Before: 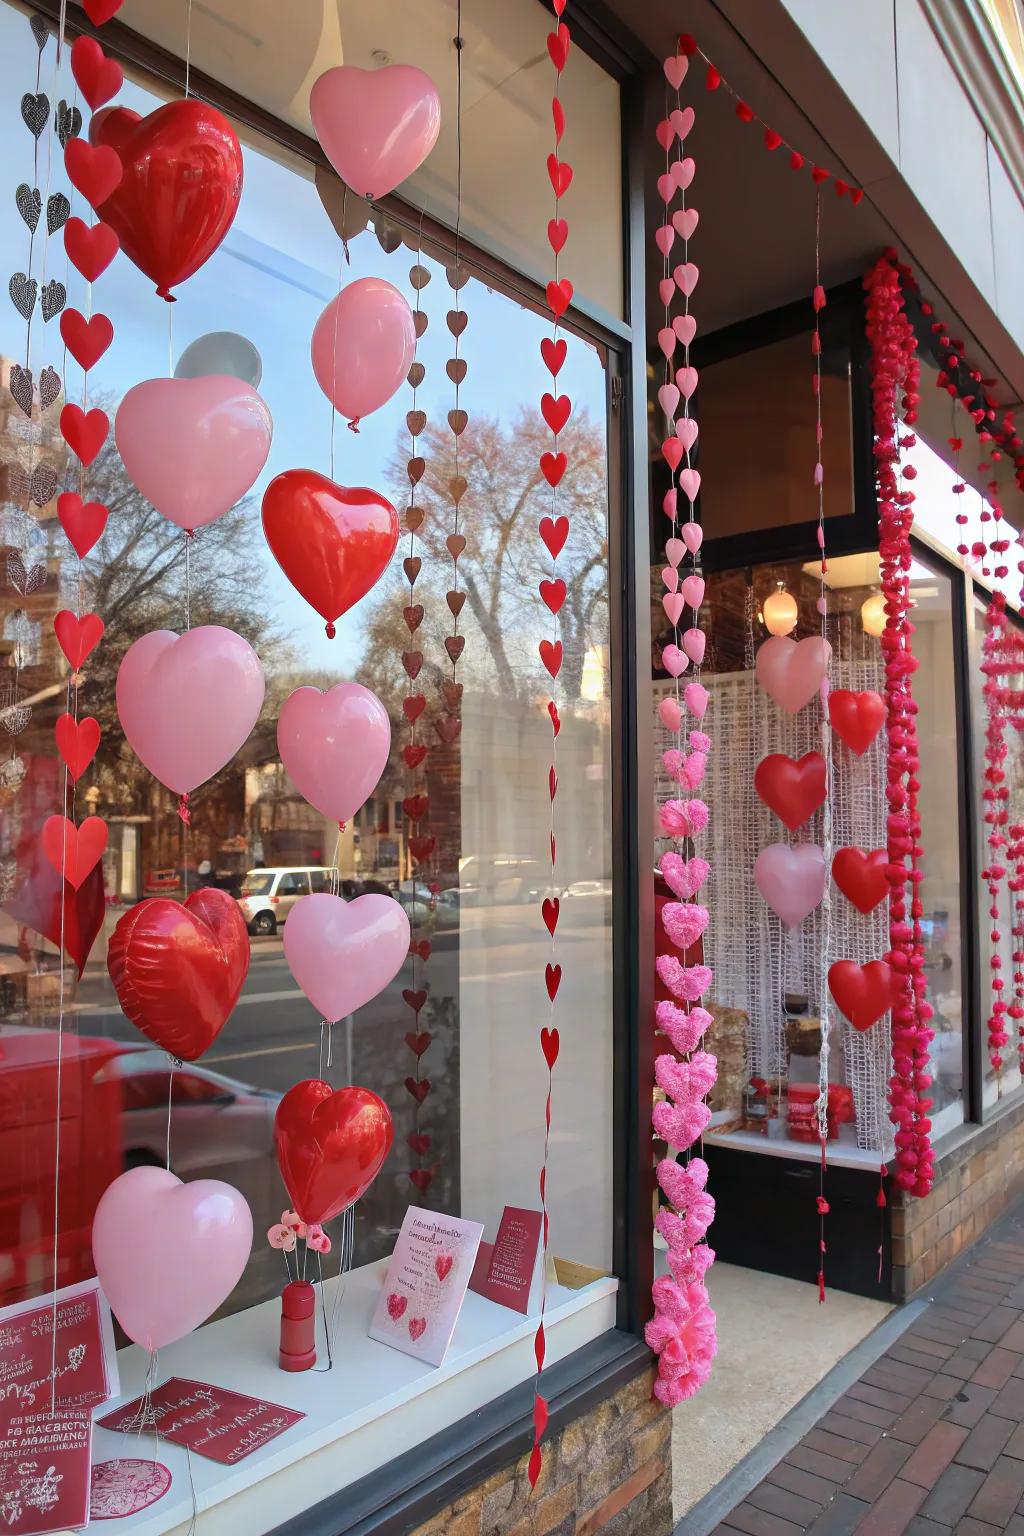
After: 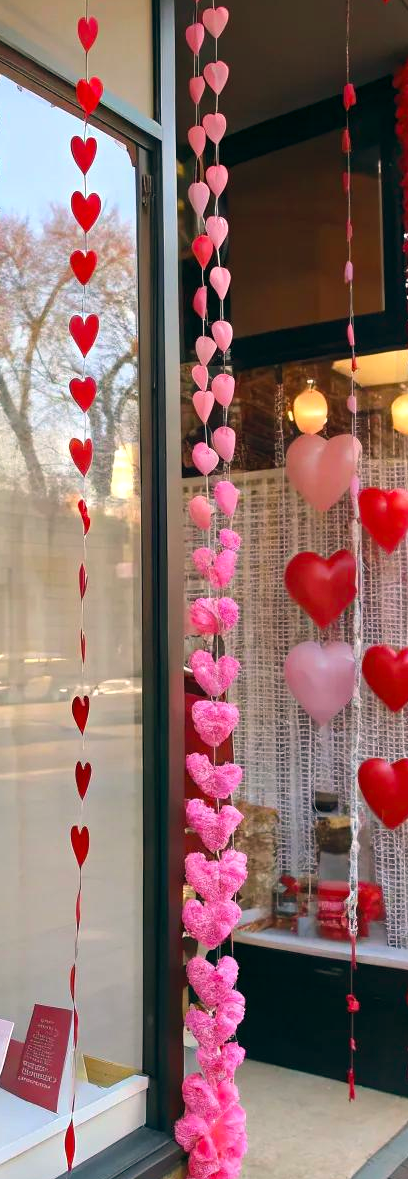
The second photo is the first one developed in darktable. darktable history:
crop: left 45.915%, top 13.201%, right 14.238%, bottom 9.992%
color balance rgb: global offset › chroma 0.065%, global offset › hue 253.14°, perceptual saturation grading › global saturation 19.611%
exposure: exposure 0.202 EV, compensate highlight preservation false
color correction: highlights a* 4.59, highlights b* 4.96, shadows a* -7.79, shadows b* 4.77
